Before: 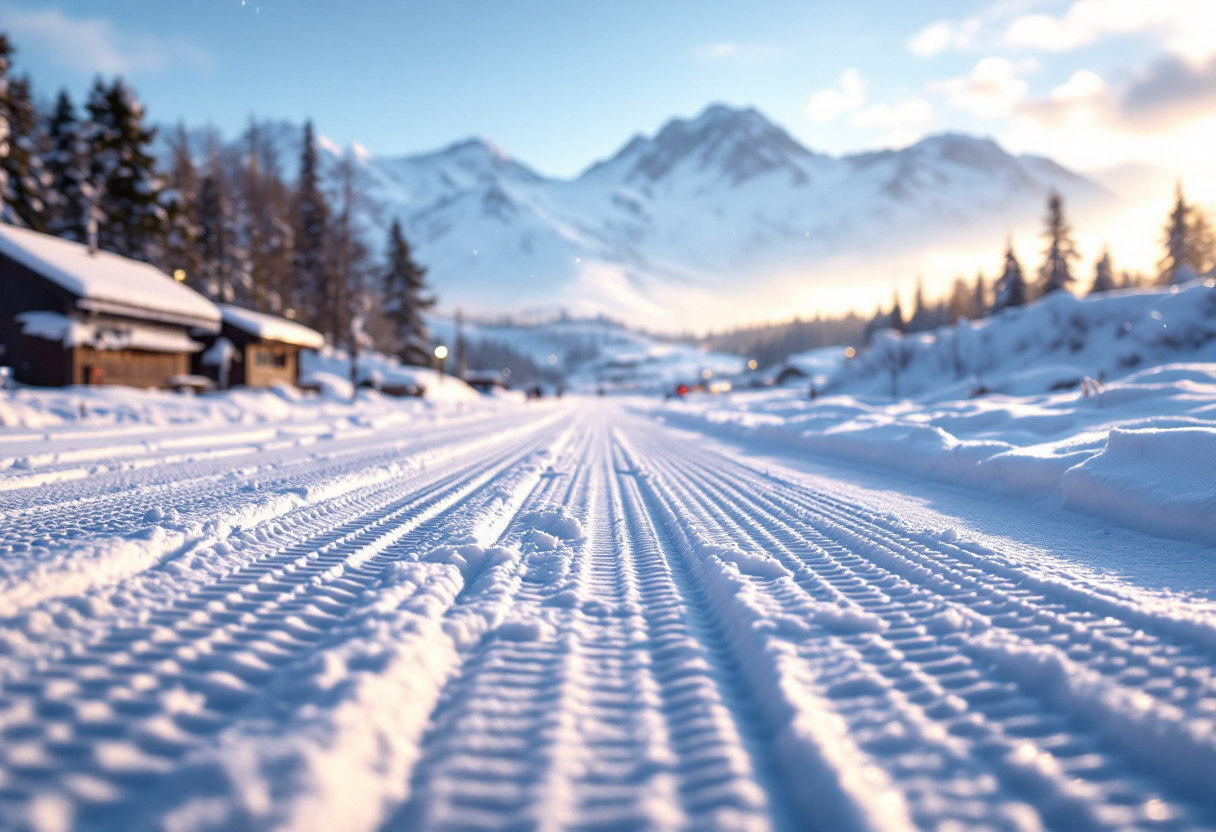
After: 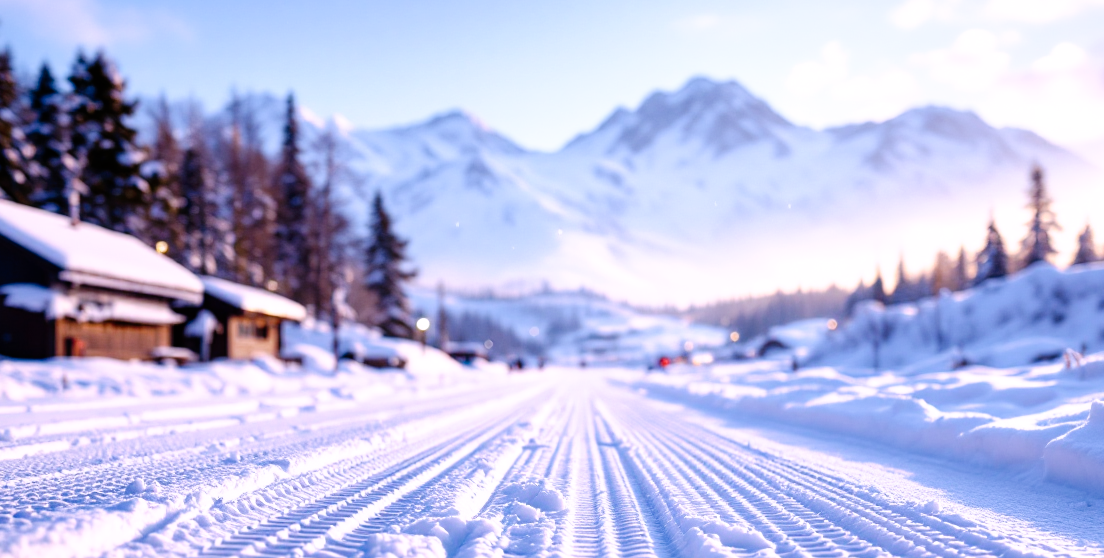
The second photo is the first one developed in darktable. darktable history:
exposure: compensate highlight preservation false
white balance: red 1.042, blue 1.17
crop: left 1.509%, top 3.452%, right 7.696%, bottom 28.452%
tone curve: curves: ch0 [(0, 0) (0.003, 0) (0.011, 0.002) (0.025, 0.004) (0.044, 0.007) (0.069, 0.015) (0.1, 0.025) (0.136, 0.04) (0.177, 0.09) (0.224, 0.152) (0.277, 0.239) (0.335, 0.335) (0.399, 0.43) (0.468, 0.524) (0.543, 0.621) (0.623, 0.712) (0.709, 0.792) (0.801, 0.871) (0.898, 0.951) (1, 1)], preserve colors none
